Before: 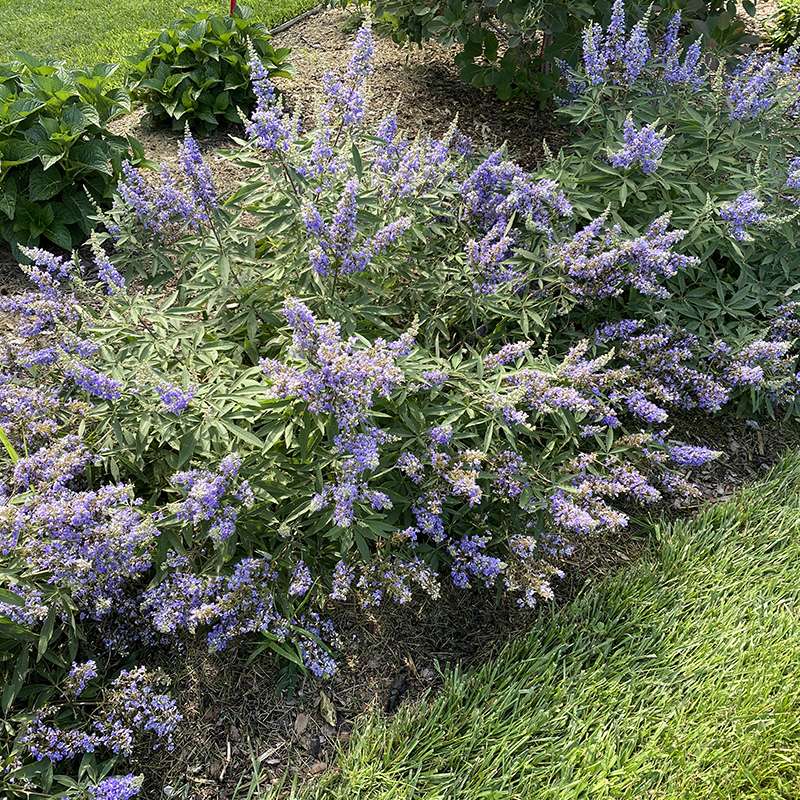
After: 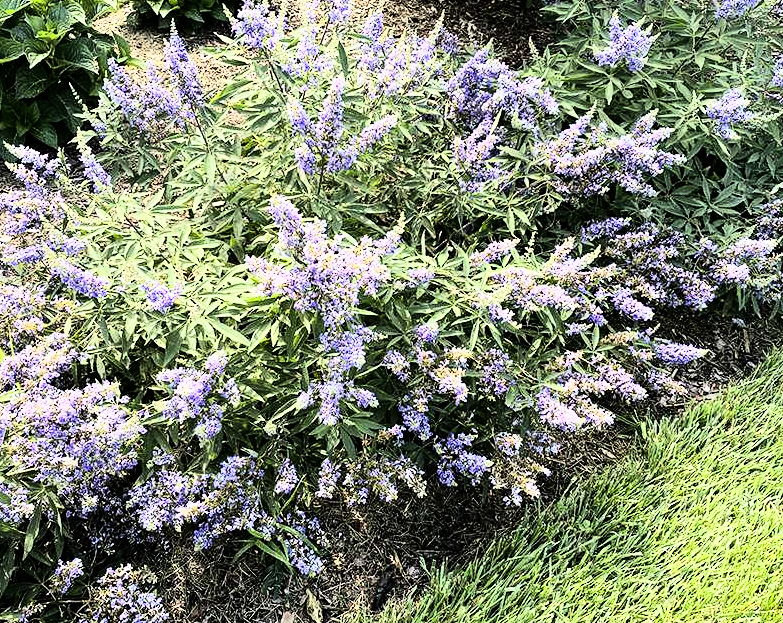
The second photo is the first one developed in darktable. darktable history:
rgb curve: curves: ch0 [(0, 0) (0.21, 0.15) (0.24, 0.21) (0.5, 0.75) (0.75, 0.96) (0.89, 0.99) (1, 1)]; ch1 [(0, 0.02) (0.21, 0.13) (0.25, 0.2) (0.5, 0.67) (0.75, 0.9) (0.89, 0.97) (1, 1)]; ch2 [(0, 0.02) (0.21, 0.13) (0.25, 0.2) (0.5, 0.67) (0.75, 0.9) (0.89, 0.97) (1, 1)], compensate middle gray true
crop and rotate: left 1.814%, top 12.818%, right 0.25%, bottom 9.225%
haze removal: compatibility mode true, adaptive false
